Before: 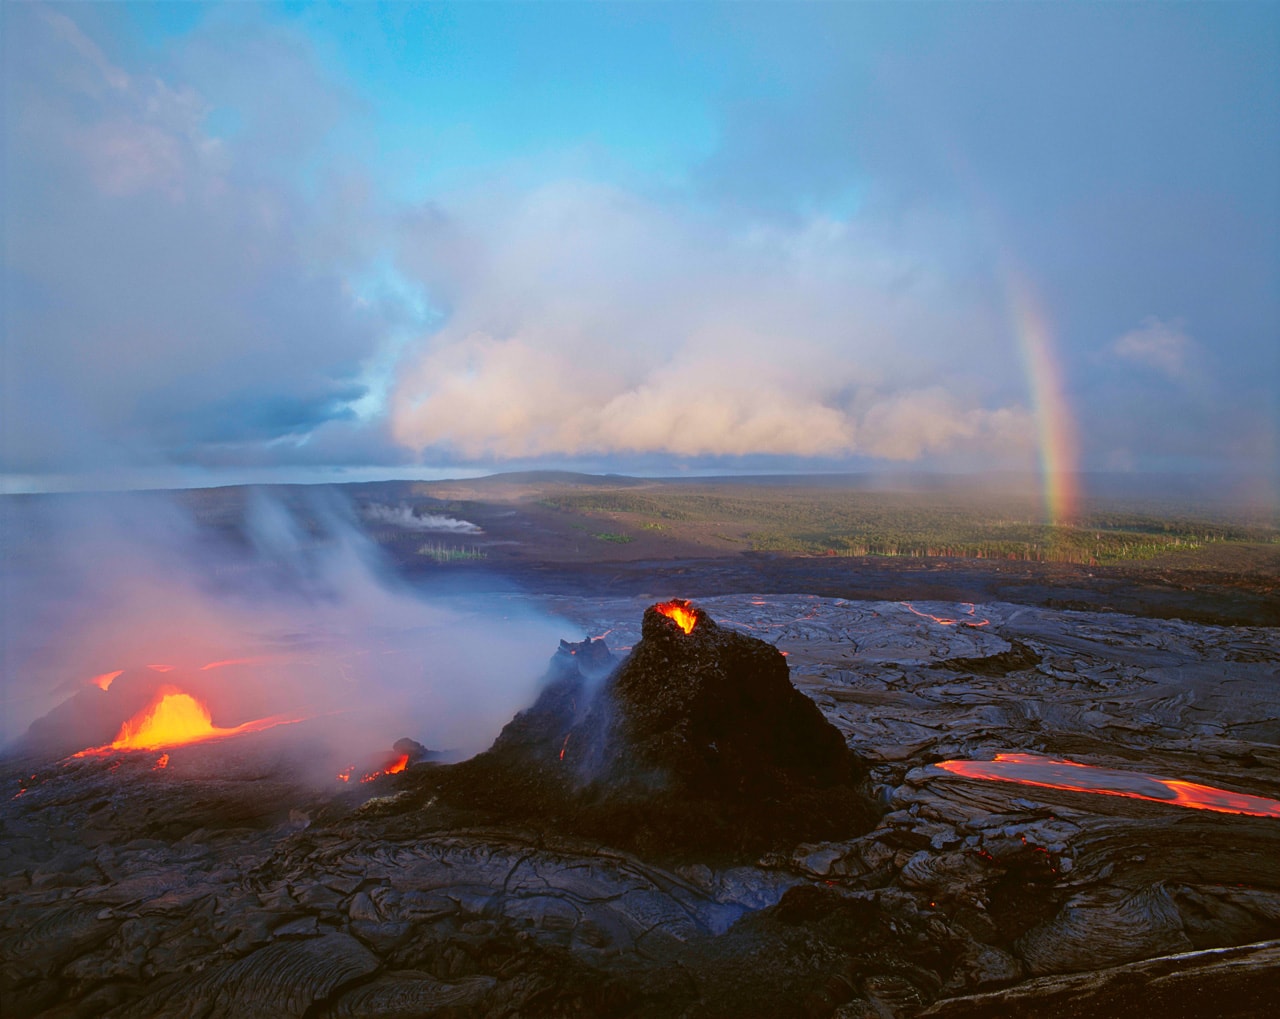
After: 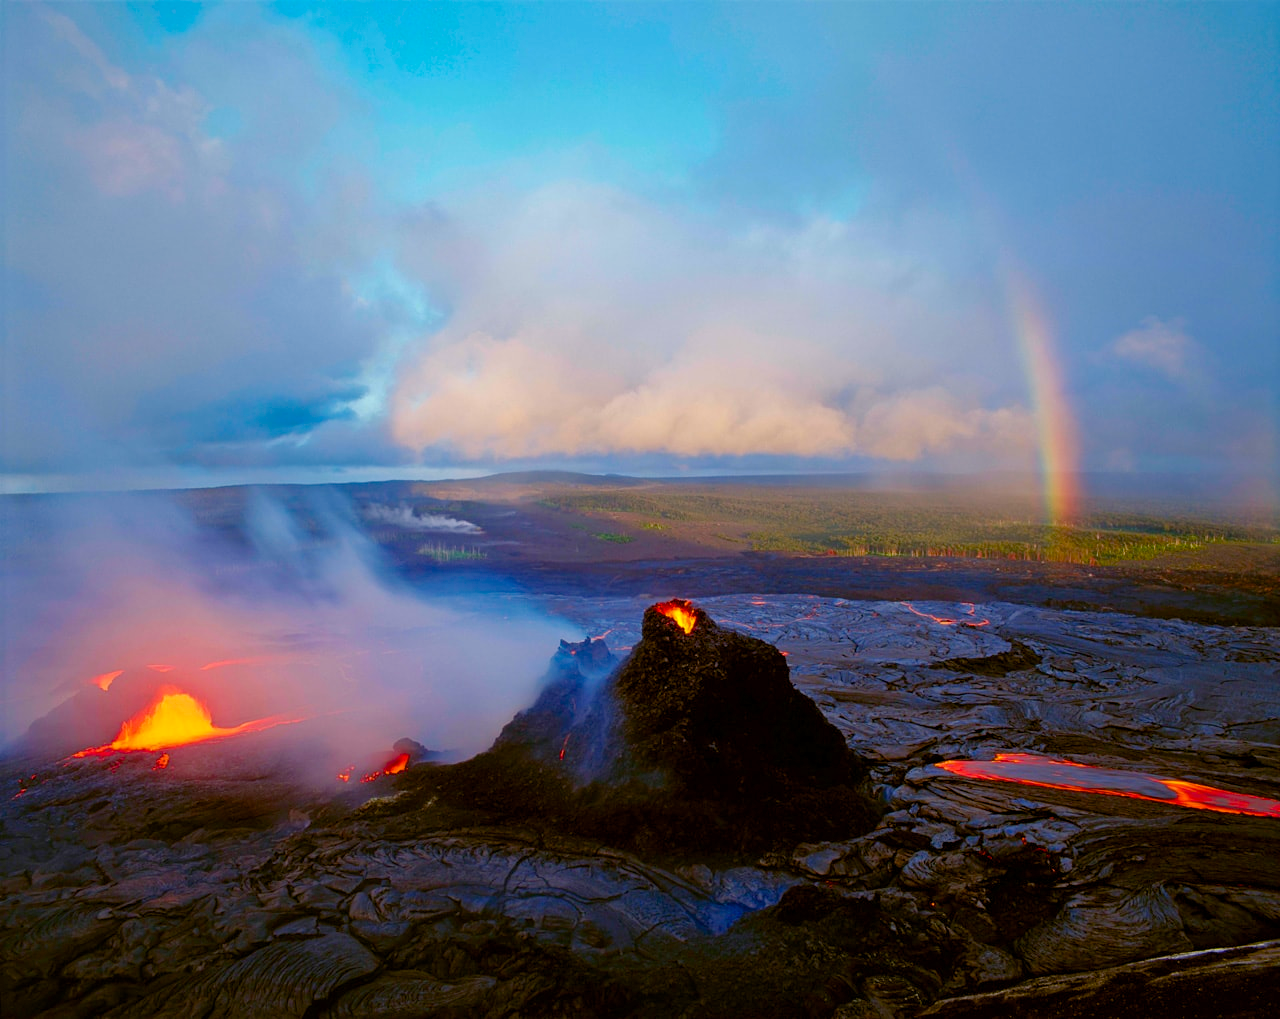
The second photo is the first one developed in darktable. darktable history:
contrast equalizer: y [[0.5 ×6], [0.5 ×6], [0.5, 0.5, 0.501, 0.545, 0.707, 0.863], [0 ×6], [0 ×6]]
color balance rgb: shadows lift › chroma 1%, shadows lift › hue 240.84°, highlights gain › chroma 2%, highlights gain › hue 73.2°, global offset › luminance -0.5%, perceptual saturation grading › global saturation 20%, perceptual saturation grading › highlights -25%, perceptual saturation grading › shadows 50%, global vibrance 25.26%
